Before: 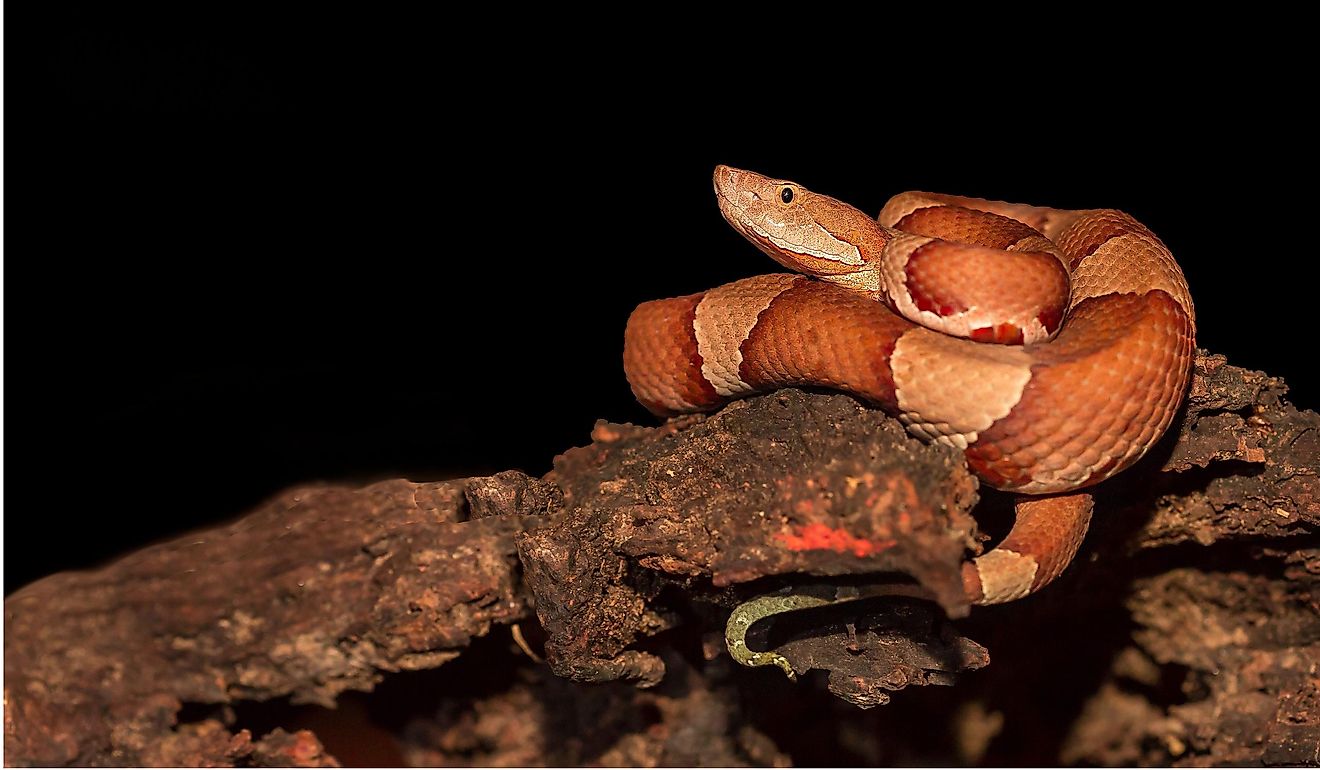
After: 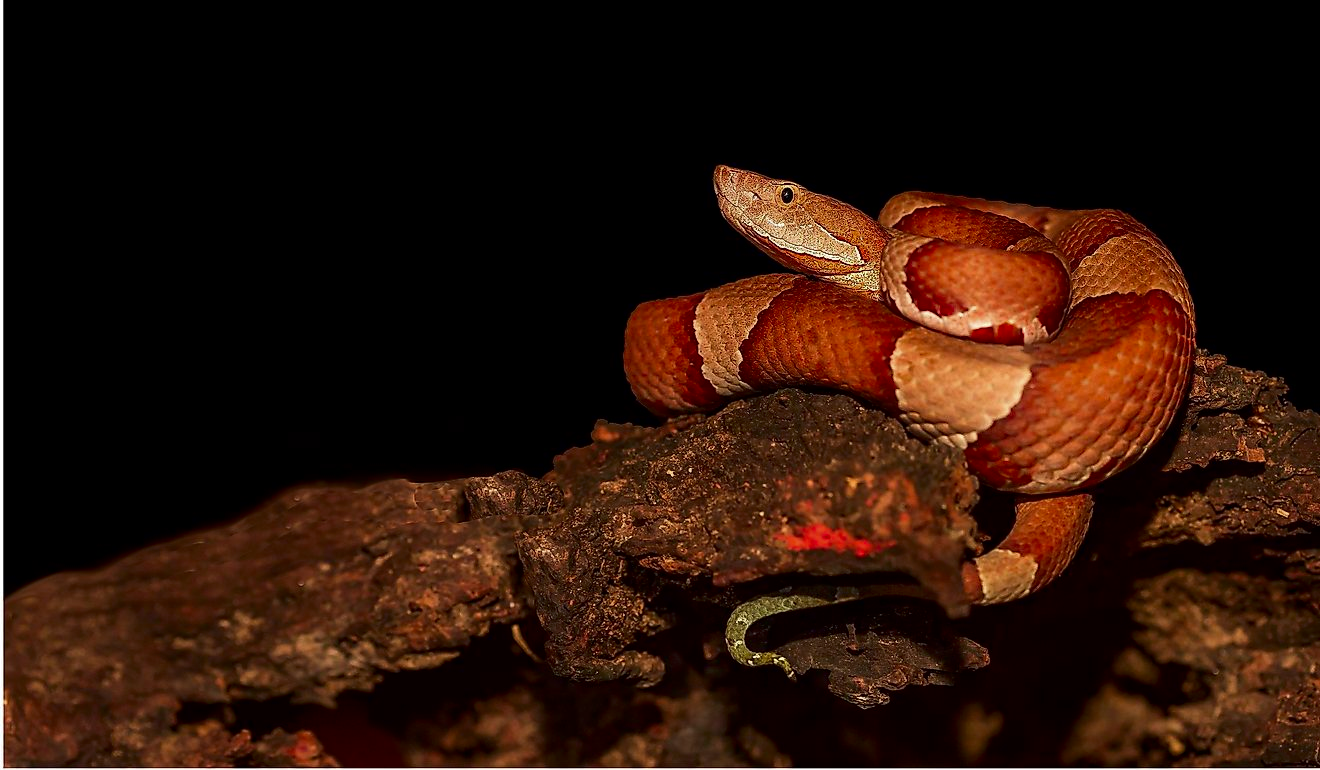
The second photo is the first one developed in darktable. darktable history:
contrast brightness saturation: brightness -0.212, saturation 0.084
